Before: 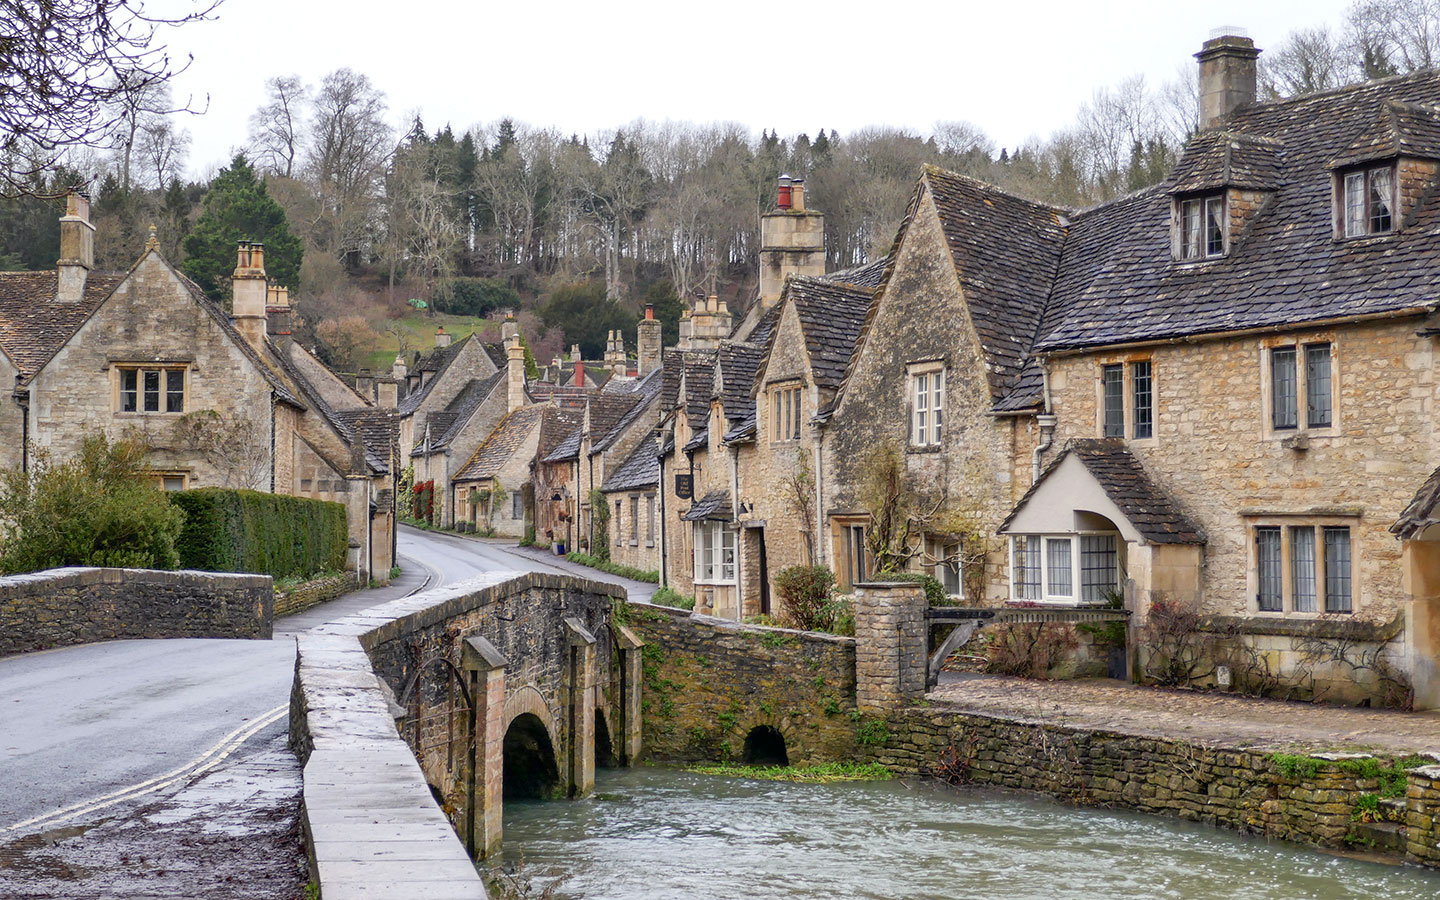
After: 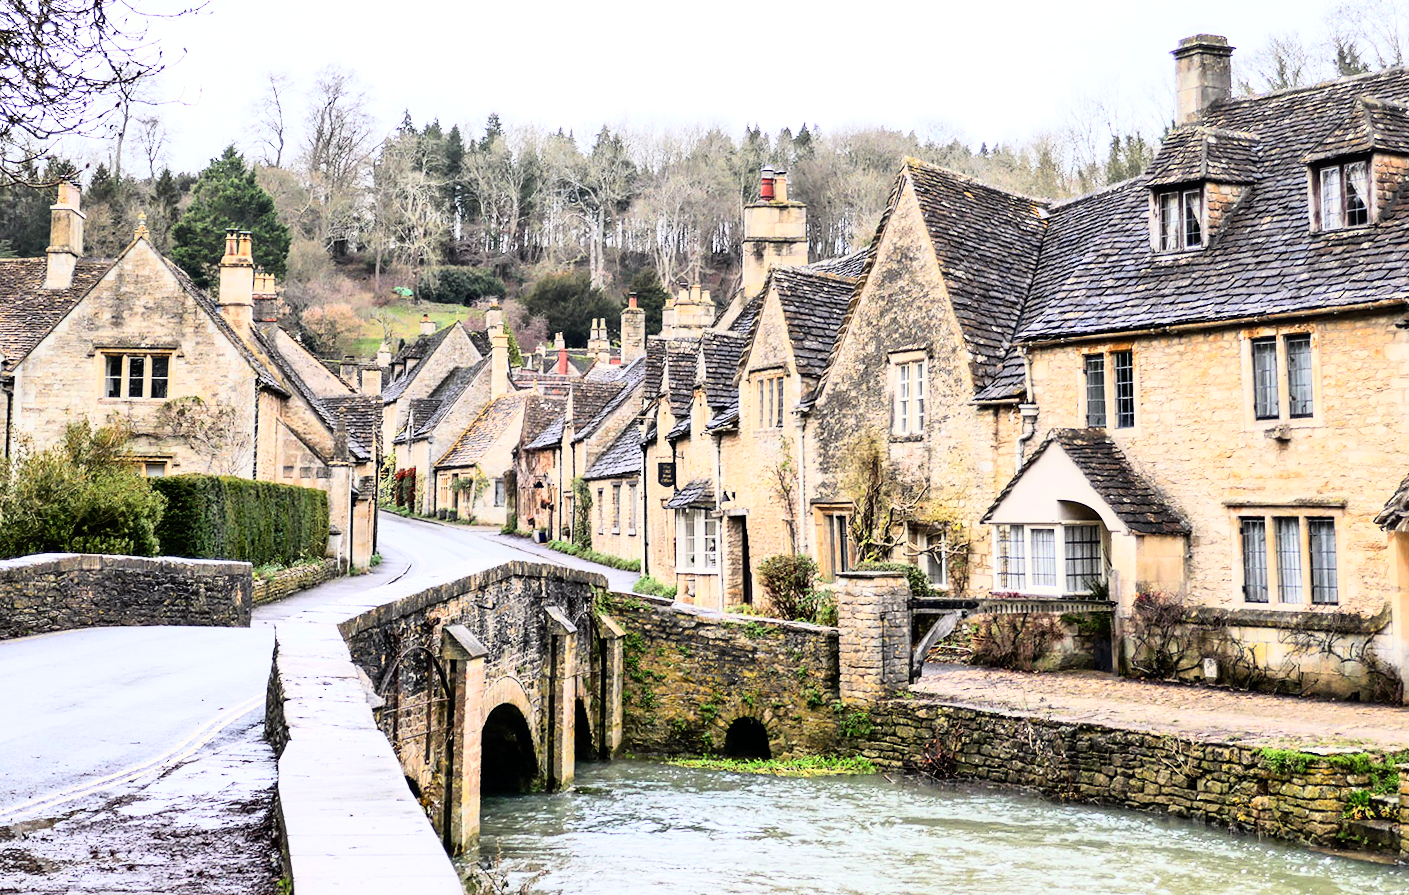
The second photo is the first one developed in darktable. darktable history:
rotate and perspective: rotation 0.226°, lens shift (vertical) -0.042, crop left 0.023, crop right 0.982, crop top 0.006, crop bottom 0.994
rgb curve: curves: ch0 [(0, 0) (0.21, 0.15) (0.24, 0.21) (0.5, 0.75) (0.75, 0.96) (0.89, 0.99) (1, 1)]; ch1 [(0, 0.02) (0.21, 0.13) (0.25, 0.2) (0.5, 0.67) (0.75, 0.9) (0.89, 0.97) (1, 1)]; ch2 [(0, 0.02) (0.21, 0.13) (0.25, 0.2) (0.5, 0.67) (0.75, 0.9) (0.89, 0.97) (1, 1)], compensate middle gray true
